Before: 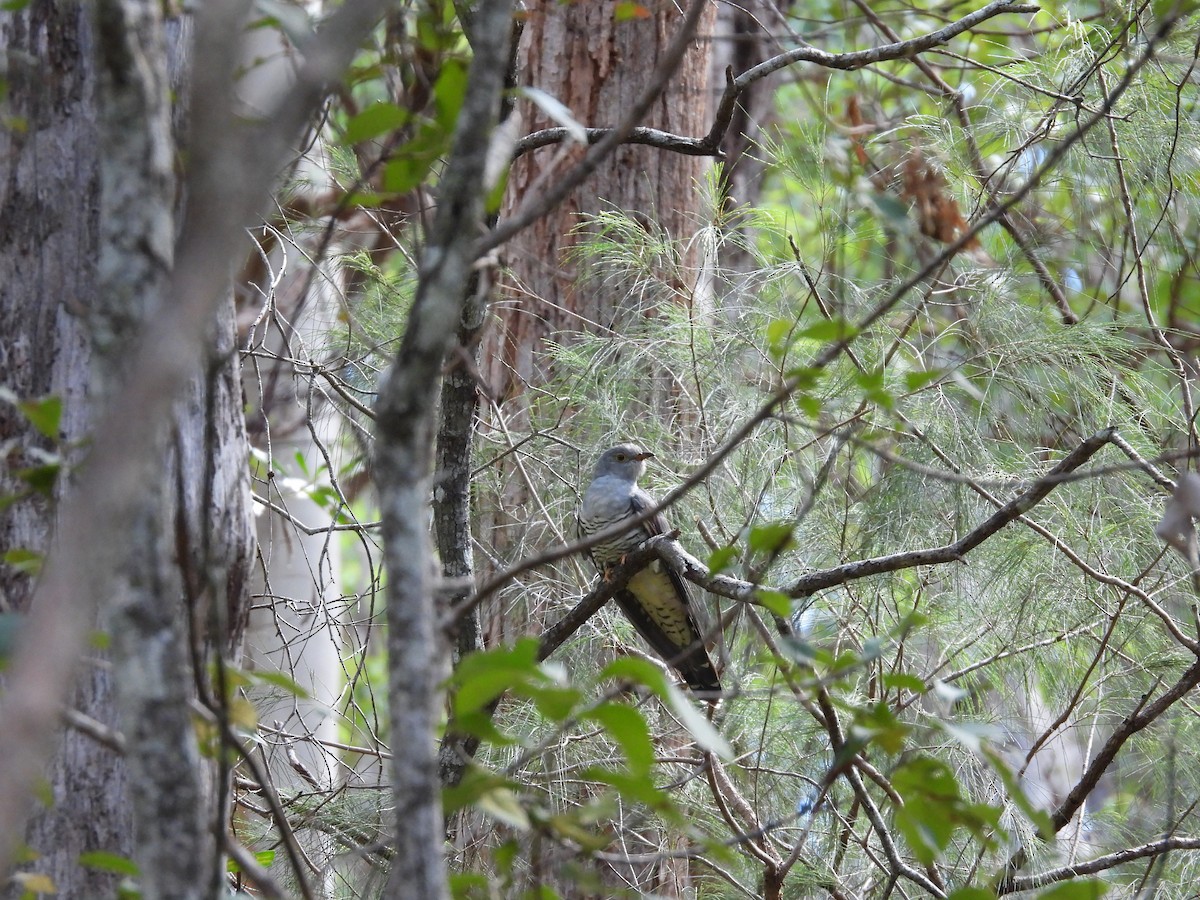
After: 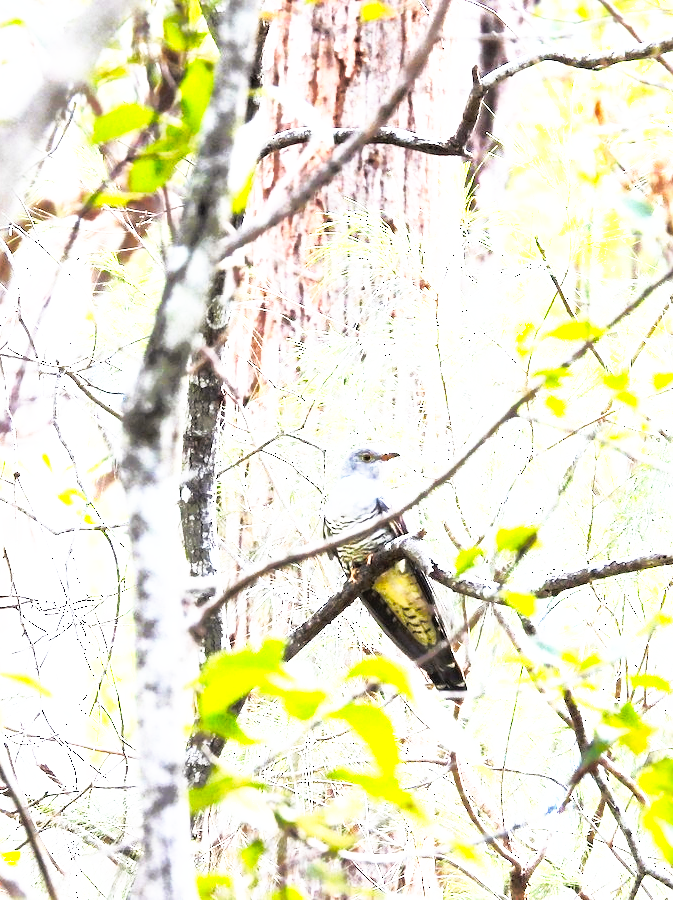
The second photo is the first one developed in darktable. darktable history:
crop: left 21.239%, right 22.617%
base curve: curves: ch0 [(0, 0) (0.007, 0.004) (0.027, 0.03) (0.046, 0.07) (0.207, 0.54) (0.442, 0.872) (0.673, 0.972) (1, 1)]
color balance rgb: shadows lift › chroma 1.046%, shadows lift › hue 30.73°, linear chroma grading › global chroma 4.962%, perceptual saturation grading › global saturation 0.542%, saturation formula JzAzBz (2021)
tone equalizer: -8 EV -0.713 EV, -7 EV -0.726 EV, -6 EV -0.563 EV, -5 EV -0.42 EV, -3 EV 0.376 EV, -2 EV 0.6 EV, -1 EV 0.695 EV, +0 EV 0.739 EV
shadows and highlights: on, module defaults
exposure: black level correction 0.001, exposure 0.499 EV, compensate highlight preservation false
tone curve: curves: ch0 [(0, 0) (0.003, 0.01) (0.011, 0.017) (0.025, 0.035) (0.044, 0.068) (0.069, 0.109) (0.1, 0.144) (0.136, 0.185) (0.177, 0.231) (0.224, 0.279) (0.277, 0.346) (0.335, 0.42) (0.399, 0.5) (0.468, 0.603) (0.543, 0.712) (0.623, 0.808) (0.709, 0.883) (0.801, 0.957) (0.898, 0.993) (1, 1)], preserve colors none
